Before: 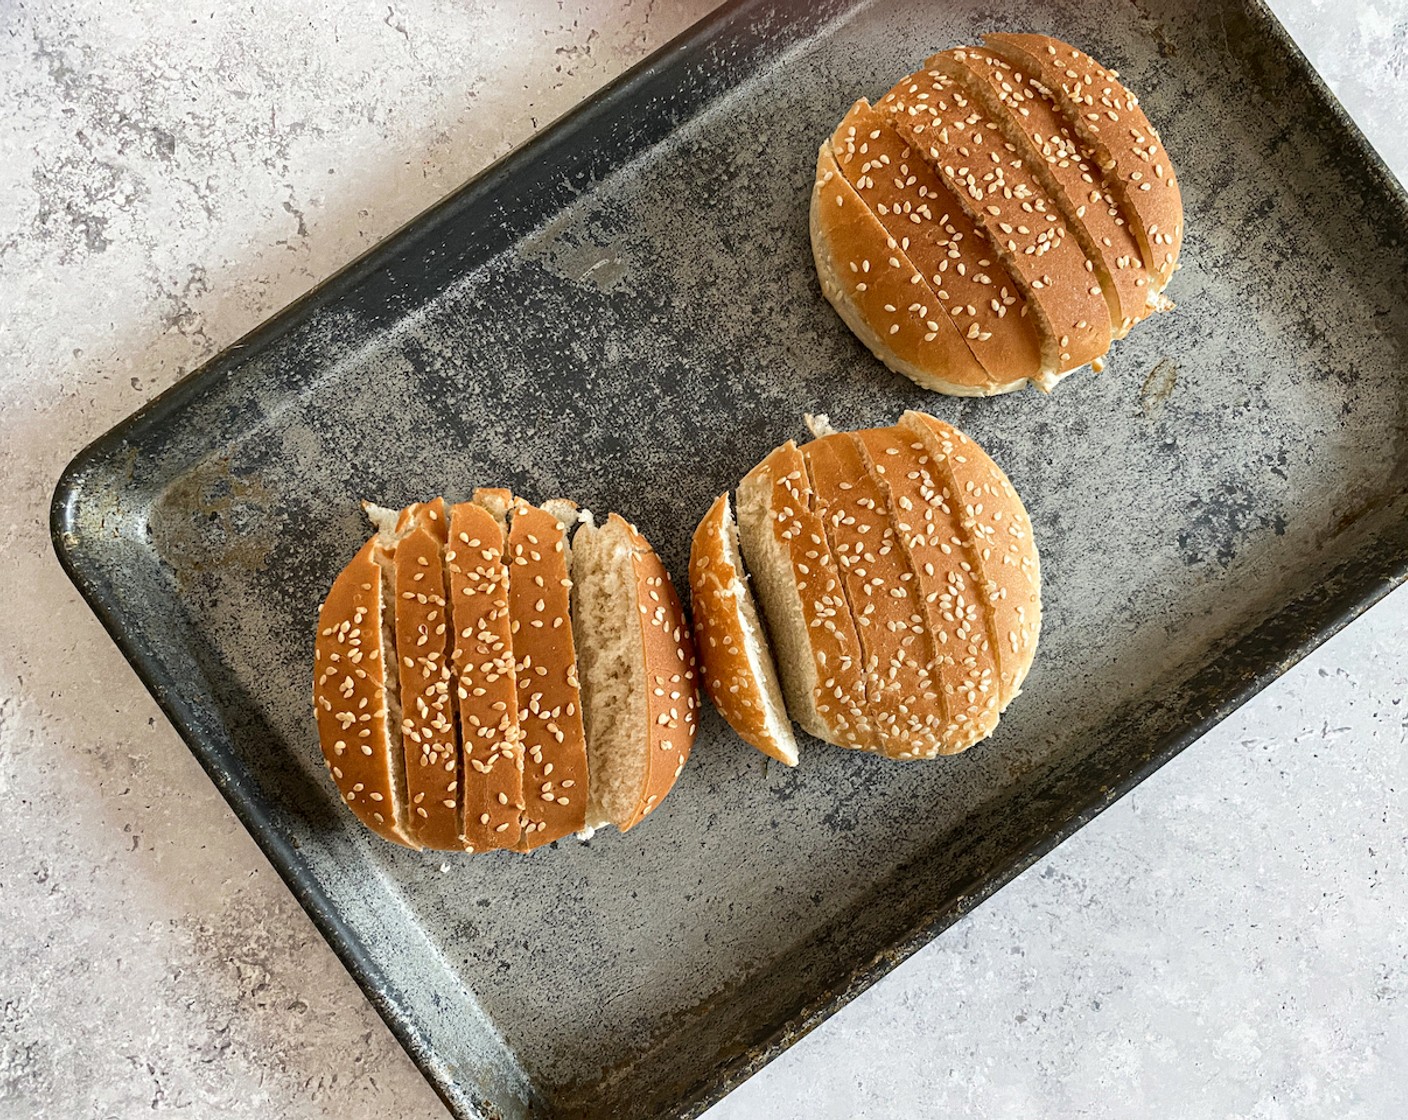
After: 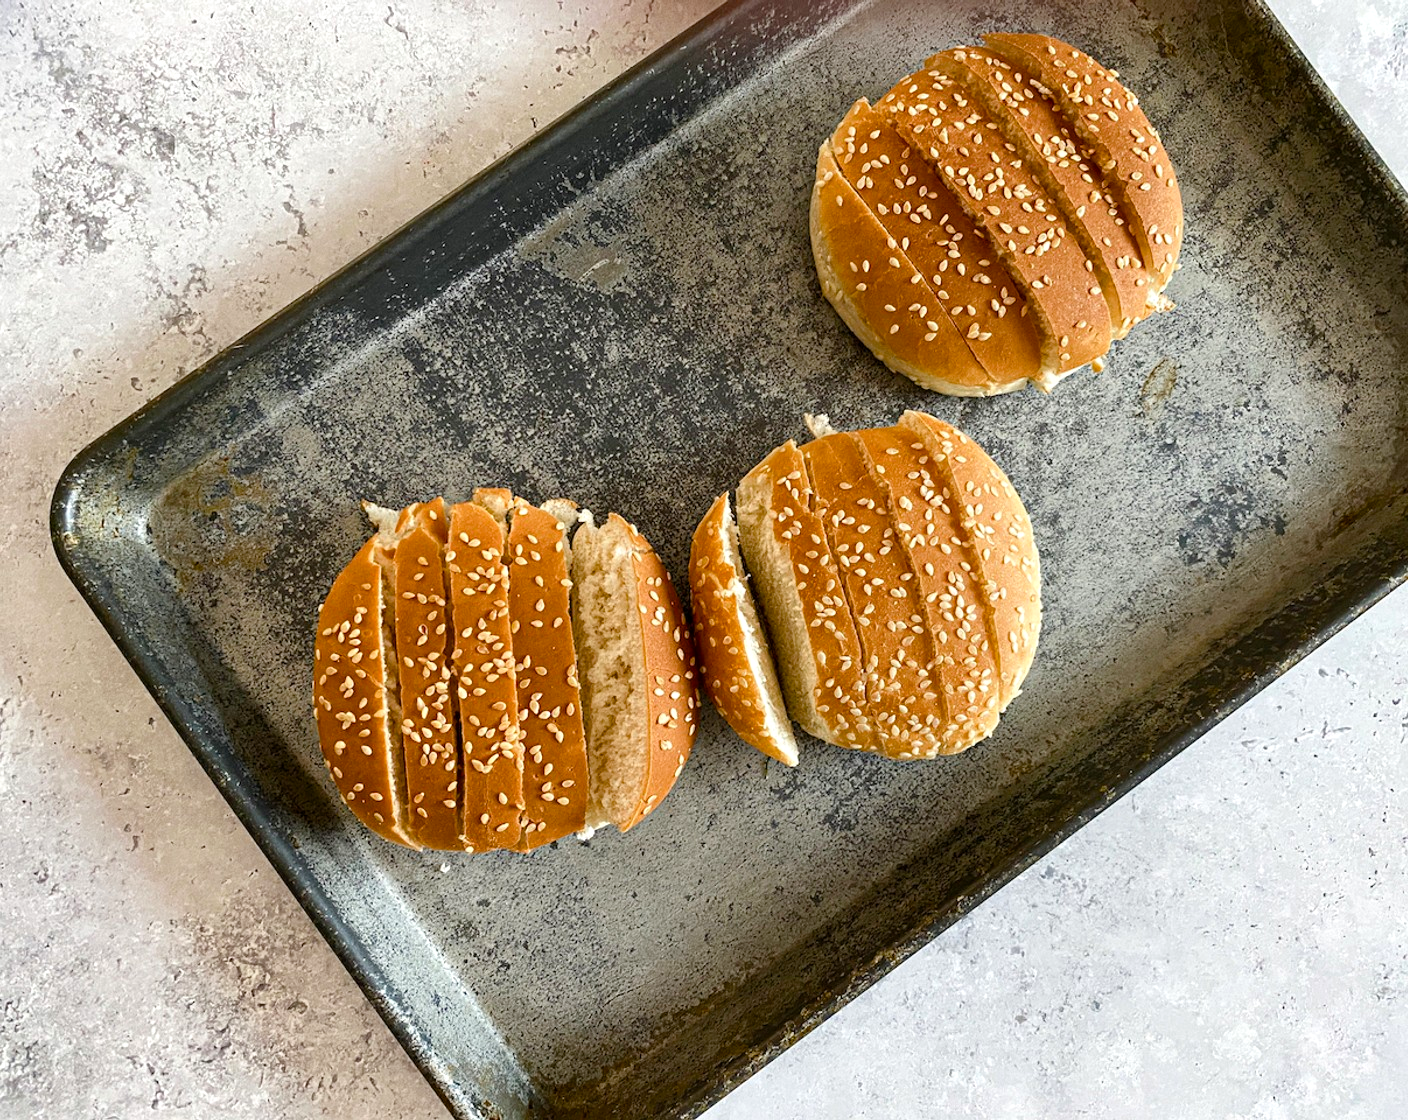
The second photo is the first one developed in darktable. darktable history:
color balance rgb: perceptual saturation grading › global saturation 20%, perceptual saturation grading › highlights -25.133%, perceptual saturation grading › shadows 25.042%, perceptual brilliance grading › global brilliance 3.234%, global vibrance 20%
